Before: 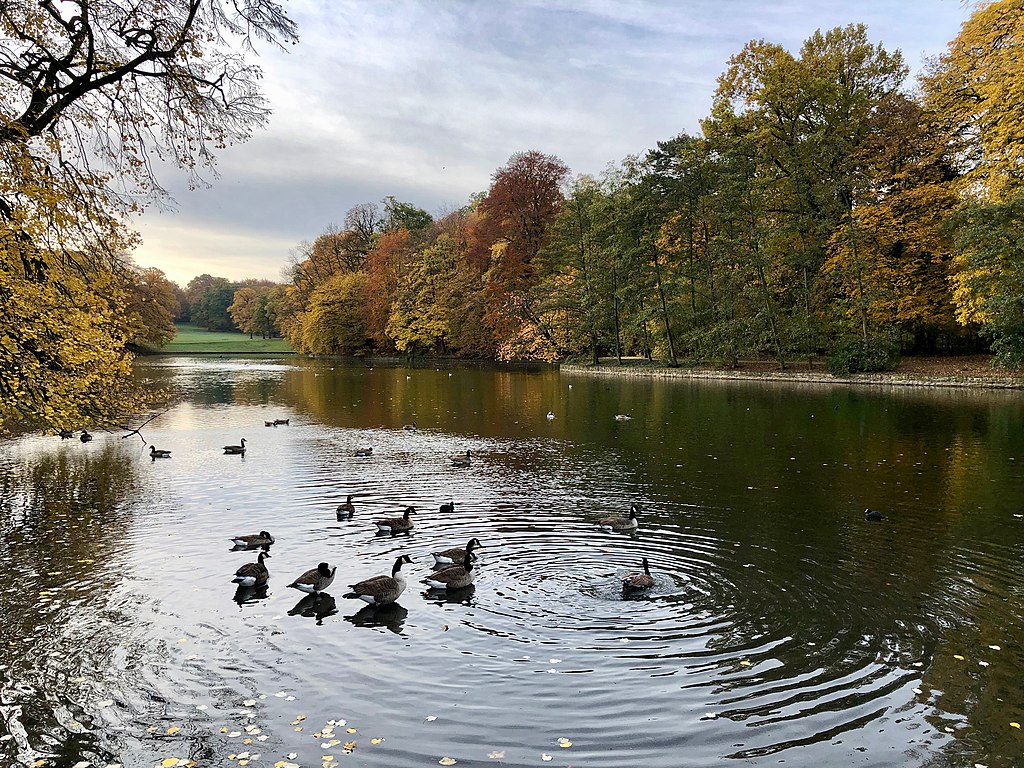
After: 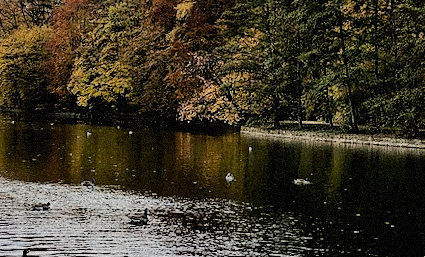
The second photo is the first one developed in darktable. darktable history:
crop: left 31.751%, top 32.172%, right 27.8%, bottom 35.83%
filmic rgb: black relative exposure -4.14 EV, white relative exposure 5.1 EV, hardness 2.11, contrast 1.165
grain: strength 35%, mid-tones bias 0%
exposure: black level correction 0.007, compensate highlight preservation false
rotate and perspective: rotation 2.17°, automatic cropping off
